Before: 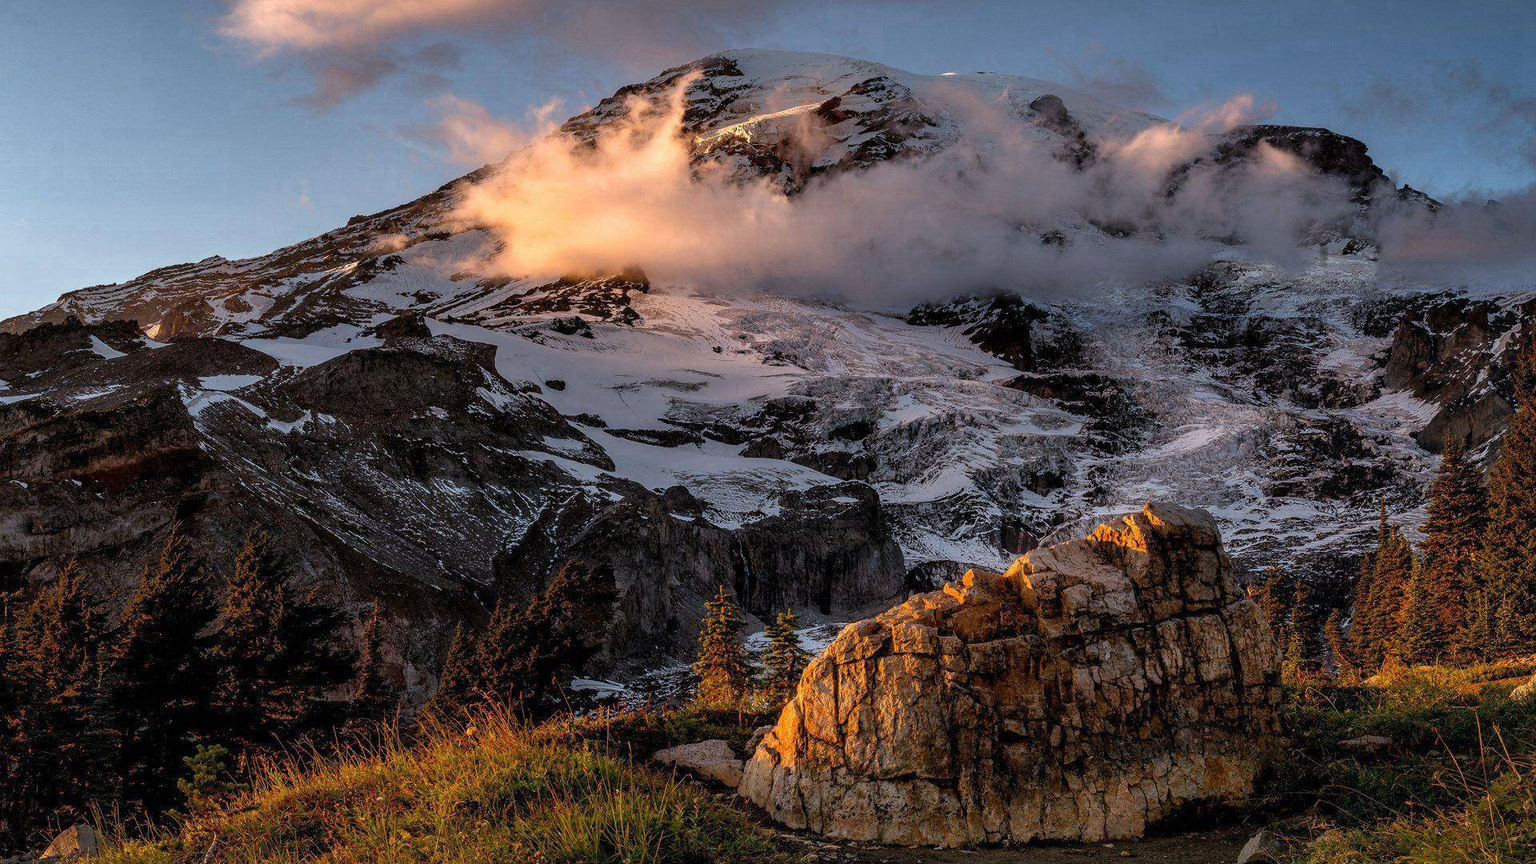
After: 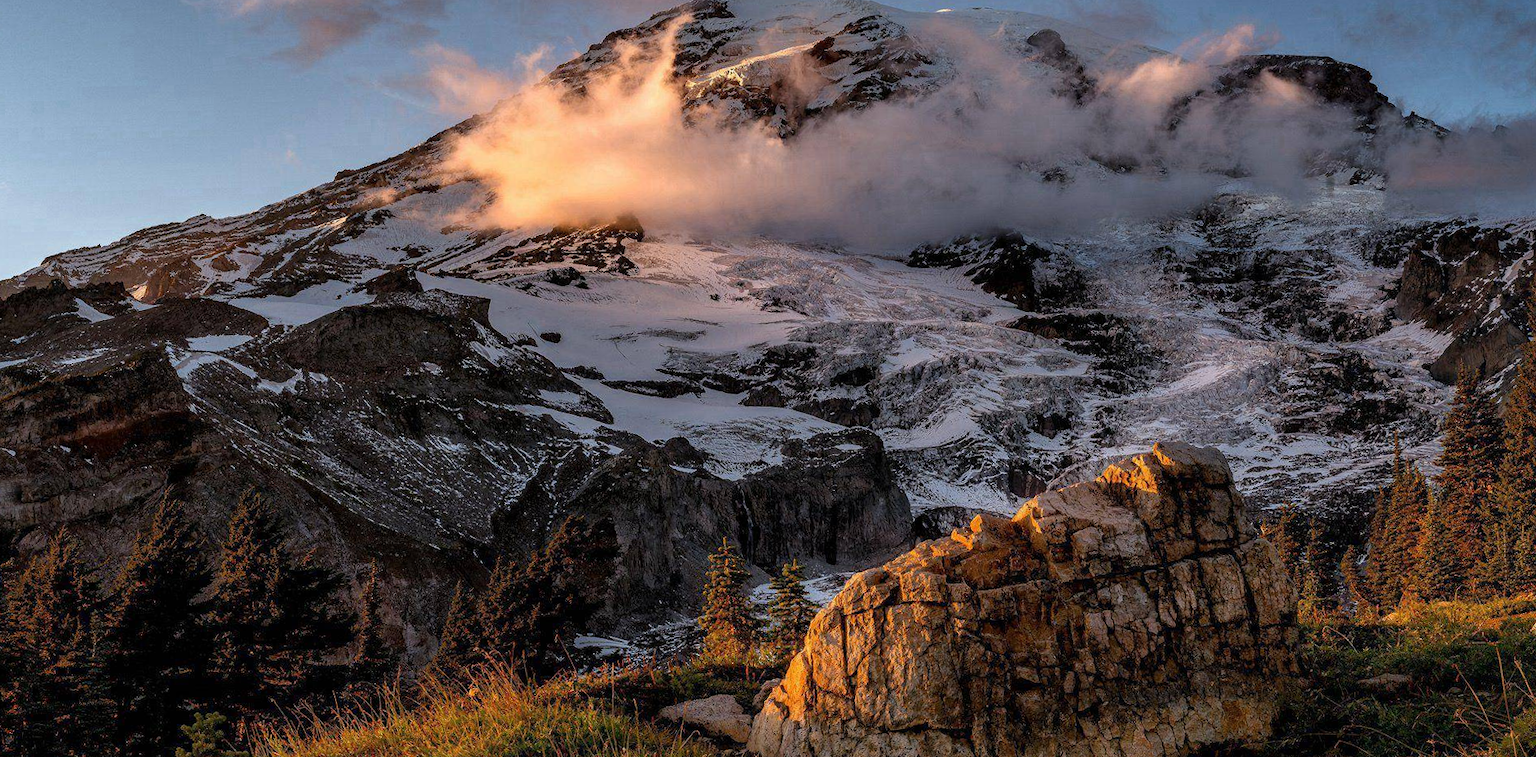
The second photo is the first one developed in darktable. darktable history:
rotate and perspective: rotation -1.42°, crop left 0.016, crop right 0.984, crop top 0.035, crop bottom 0.965
crop and rotate: top 5.609%, bottom 5.609%
